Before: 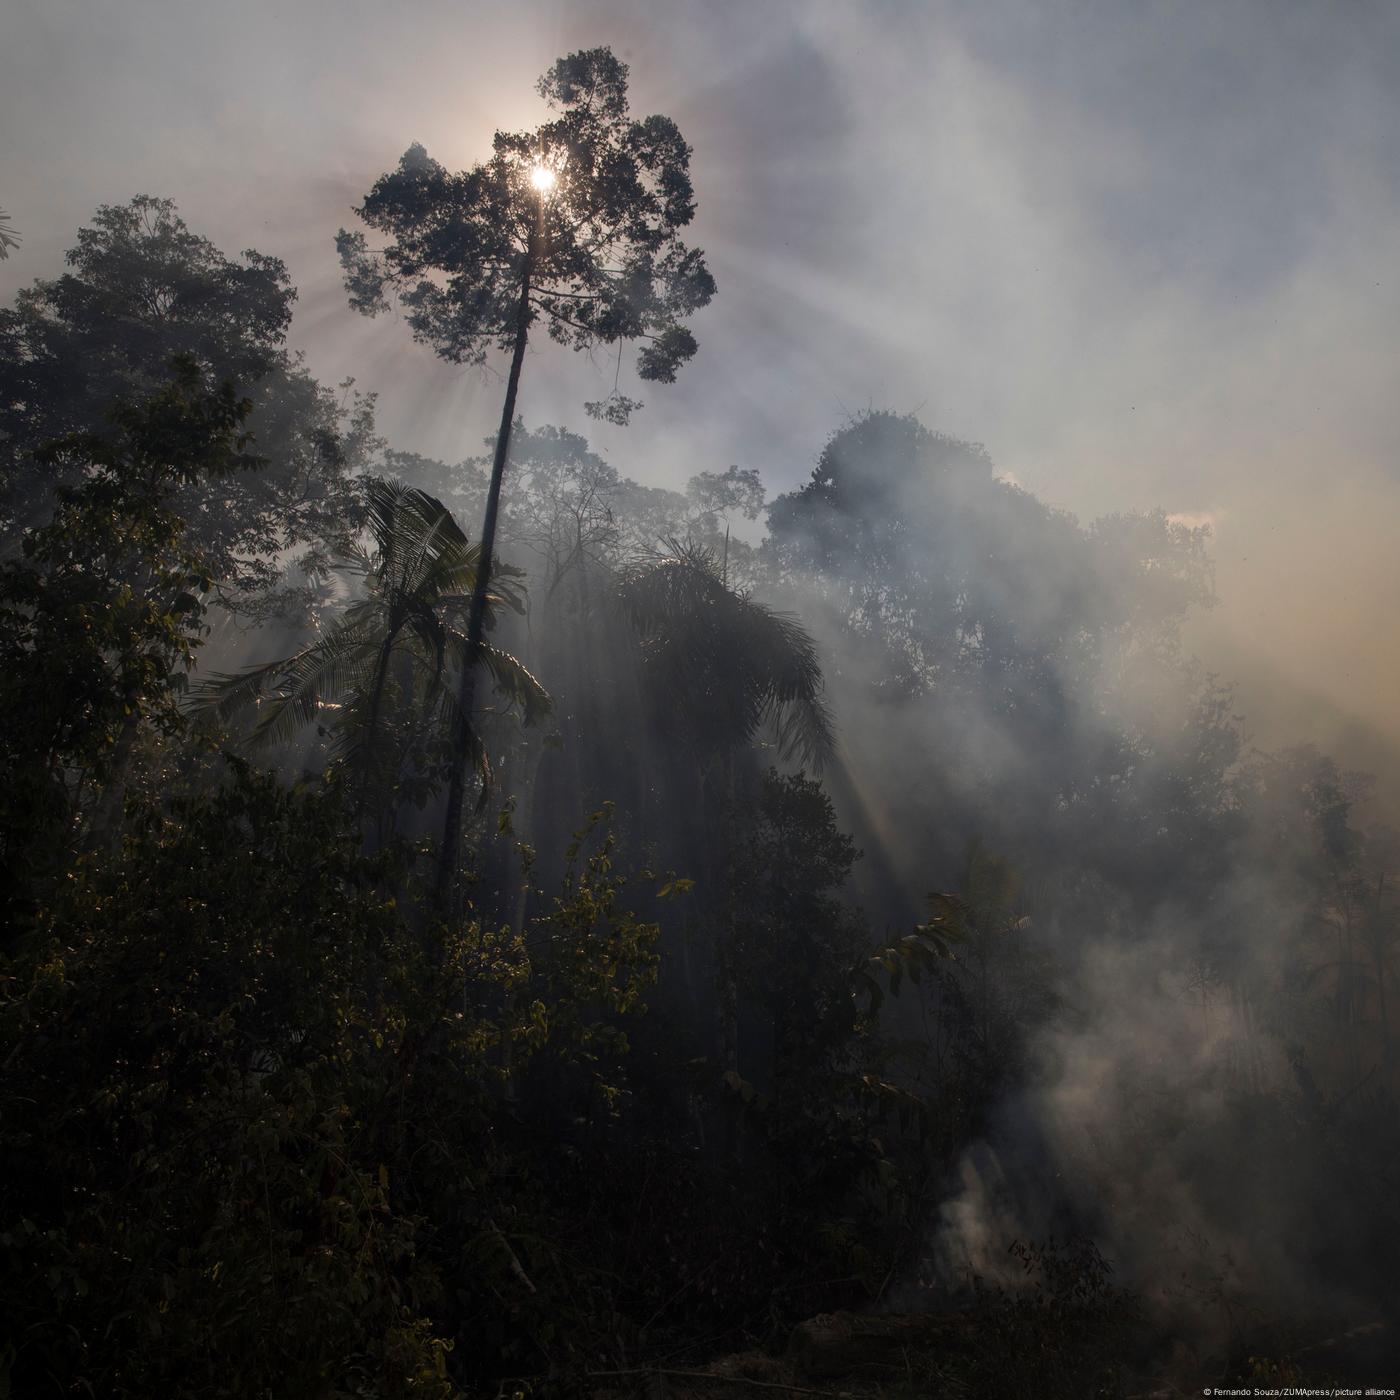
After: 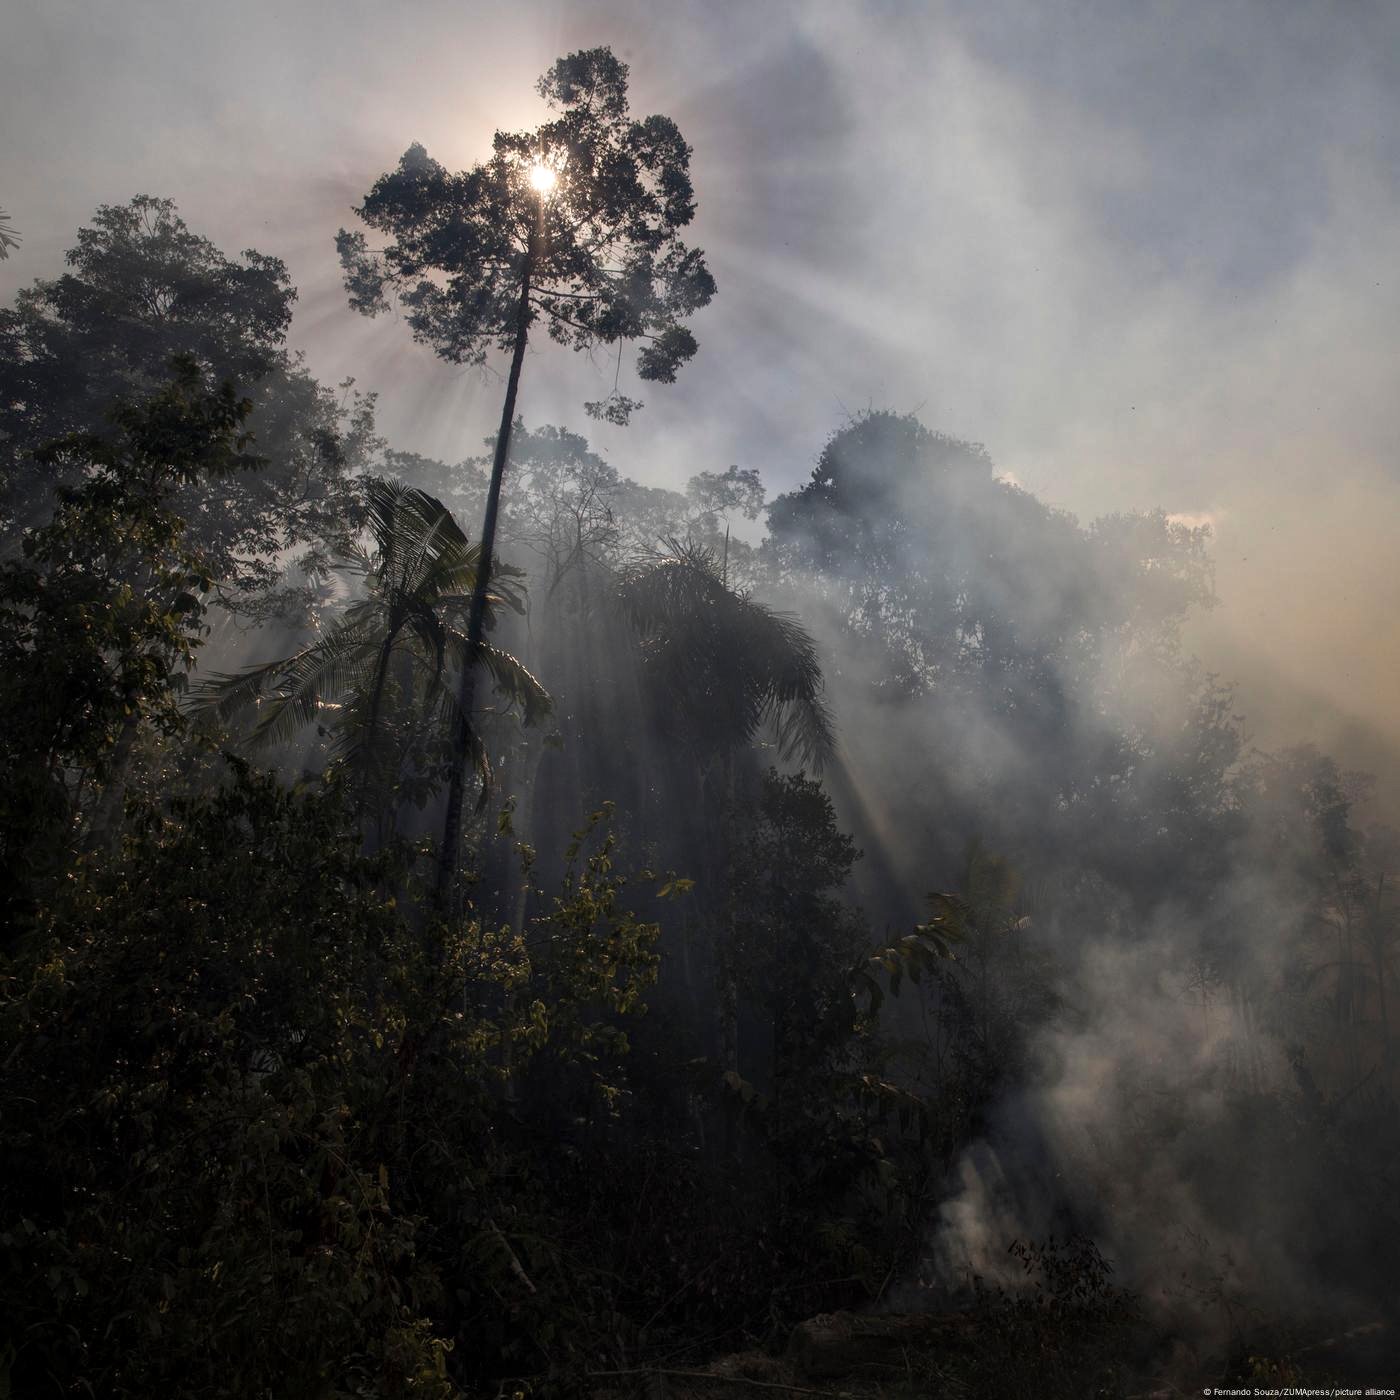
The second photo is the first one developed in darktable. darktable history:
tone equalizer: on, module defaults
local contrast: mode bilateral grid, contrast 20, coarseness 49, detail 130%, midtone range 0.2
exposure: exposure 0.175 EV, compensate exposure bias true, compensate highlight preservation false
